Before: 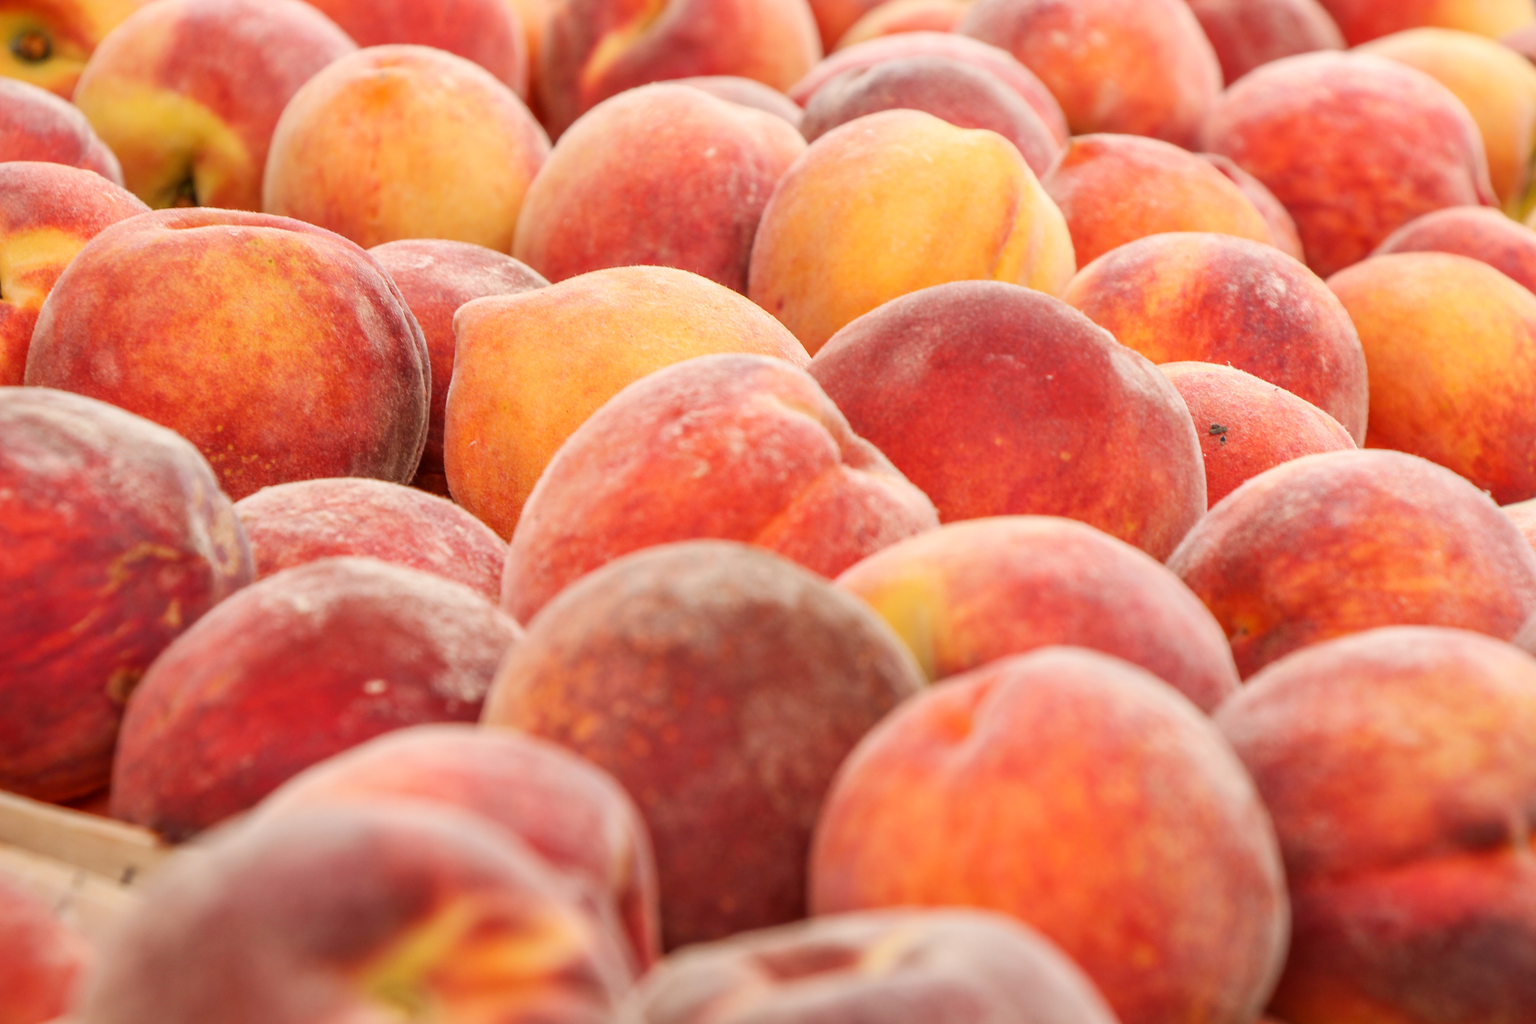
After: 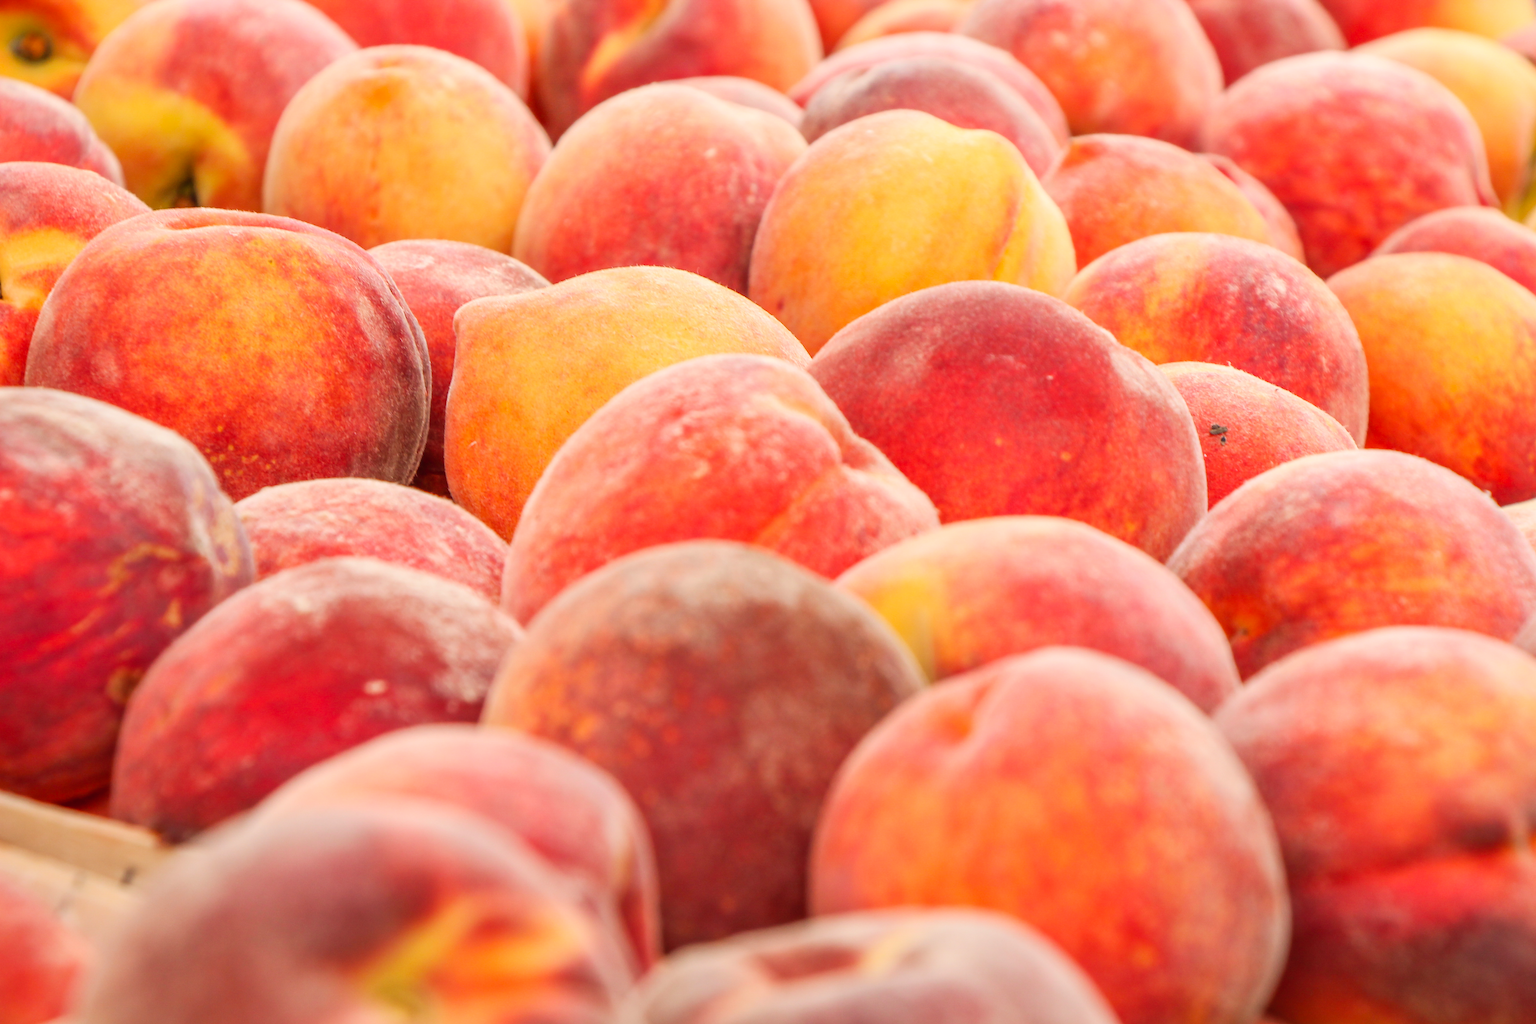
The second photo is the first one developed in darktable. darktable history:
contrast brightness saturation: contrast 0.071, brightness 0.078, saturation 0.178
base curve: curves: ch0 [(0, 0) (0.297, 0.298) (1, 1)], preserve colors none
